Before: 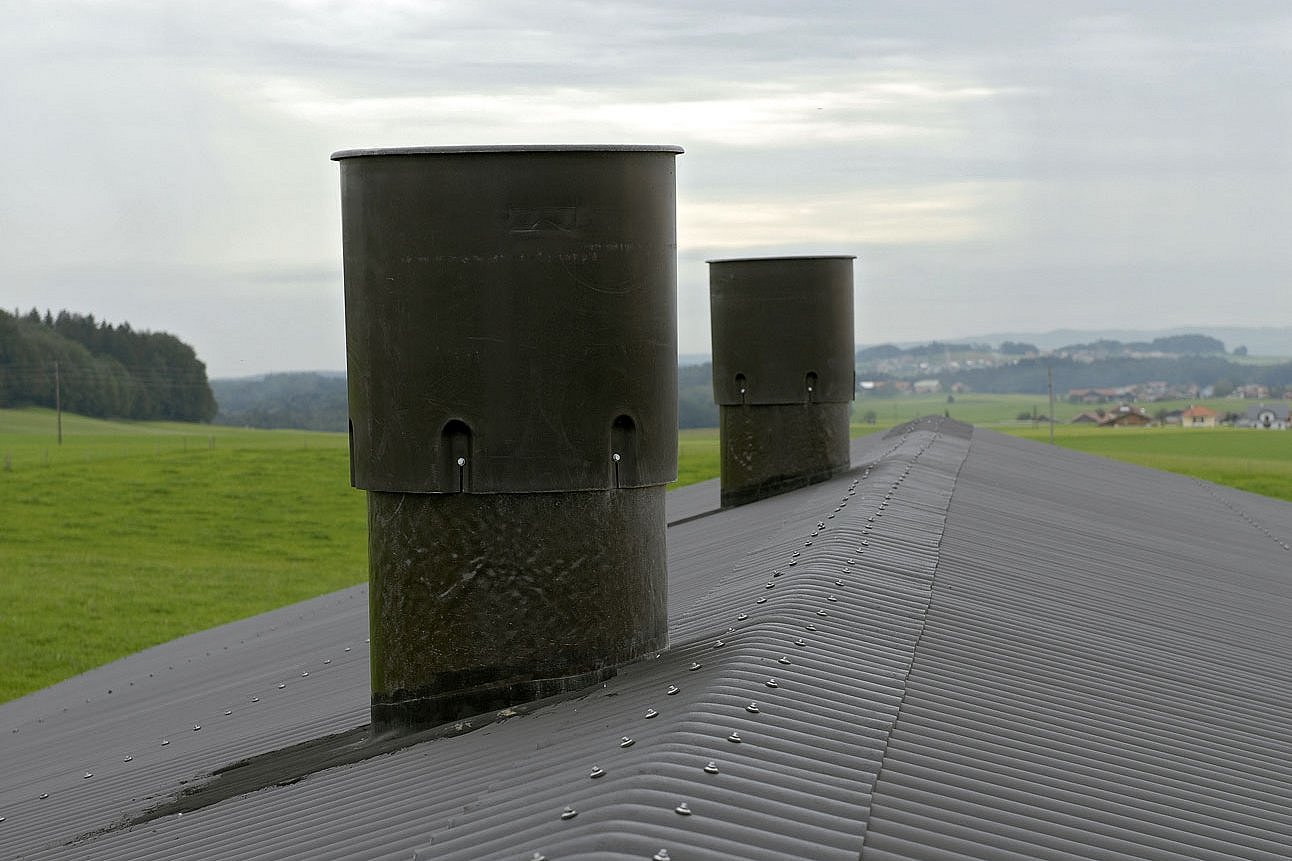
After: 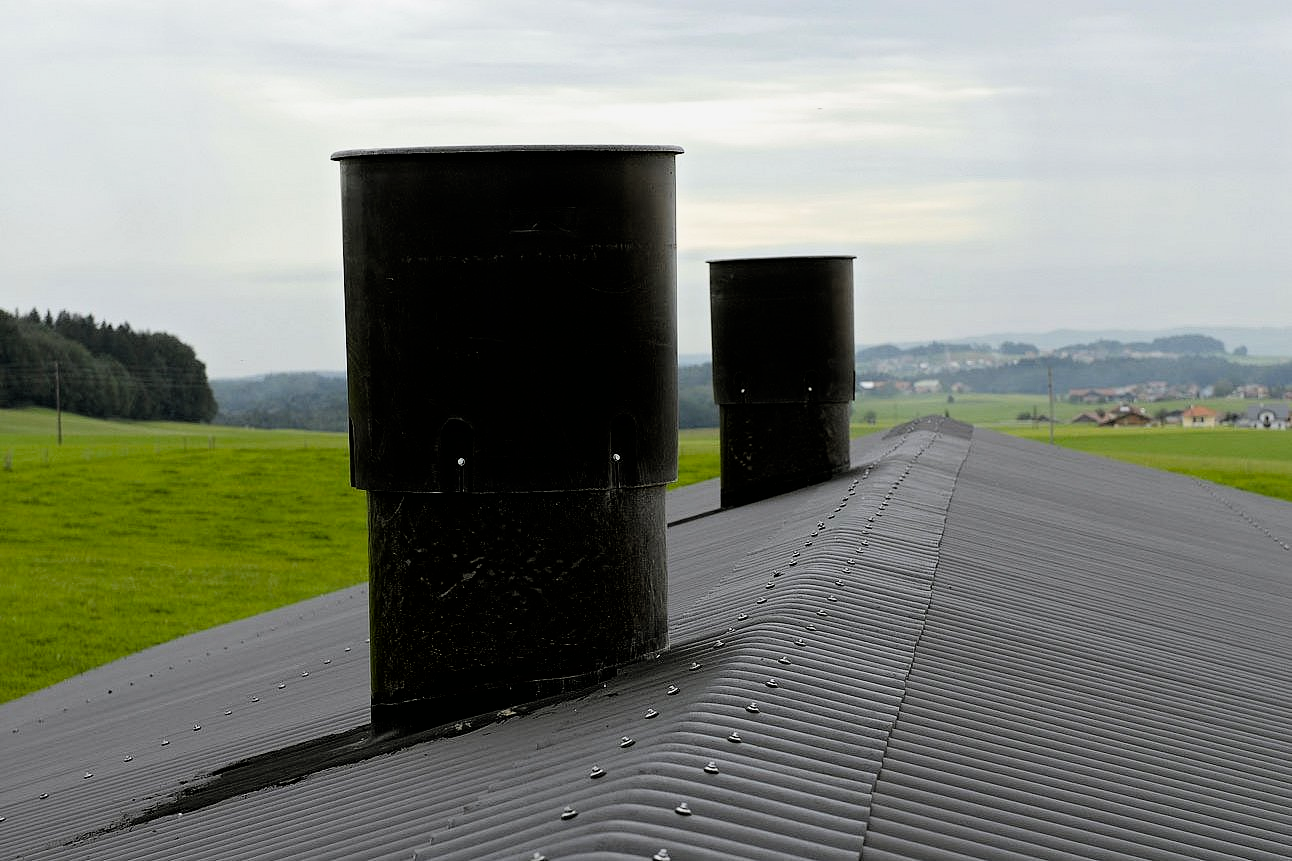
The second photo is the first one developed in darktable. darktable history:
color balance: output saturation 120%
filmic rgb: black relative exposure -4 EV, white relative exposure 3 EV, hardness 3.02, contrast 1.4
